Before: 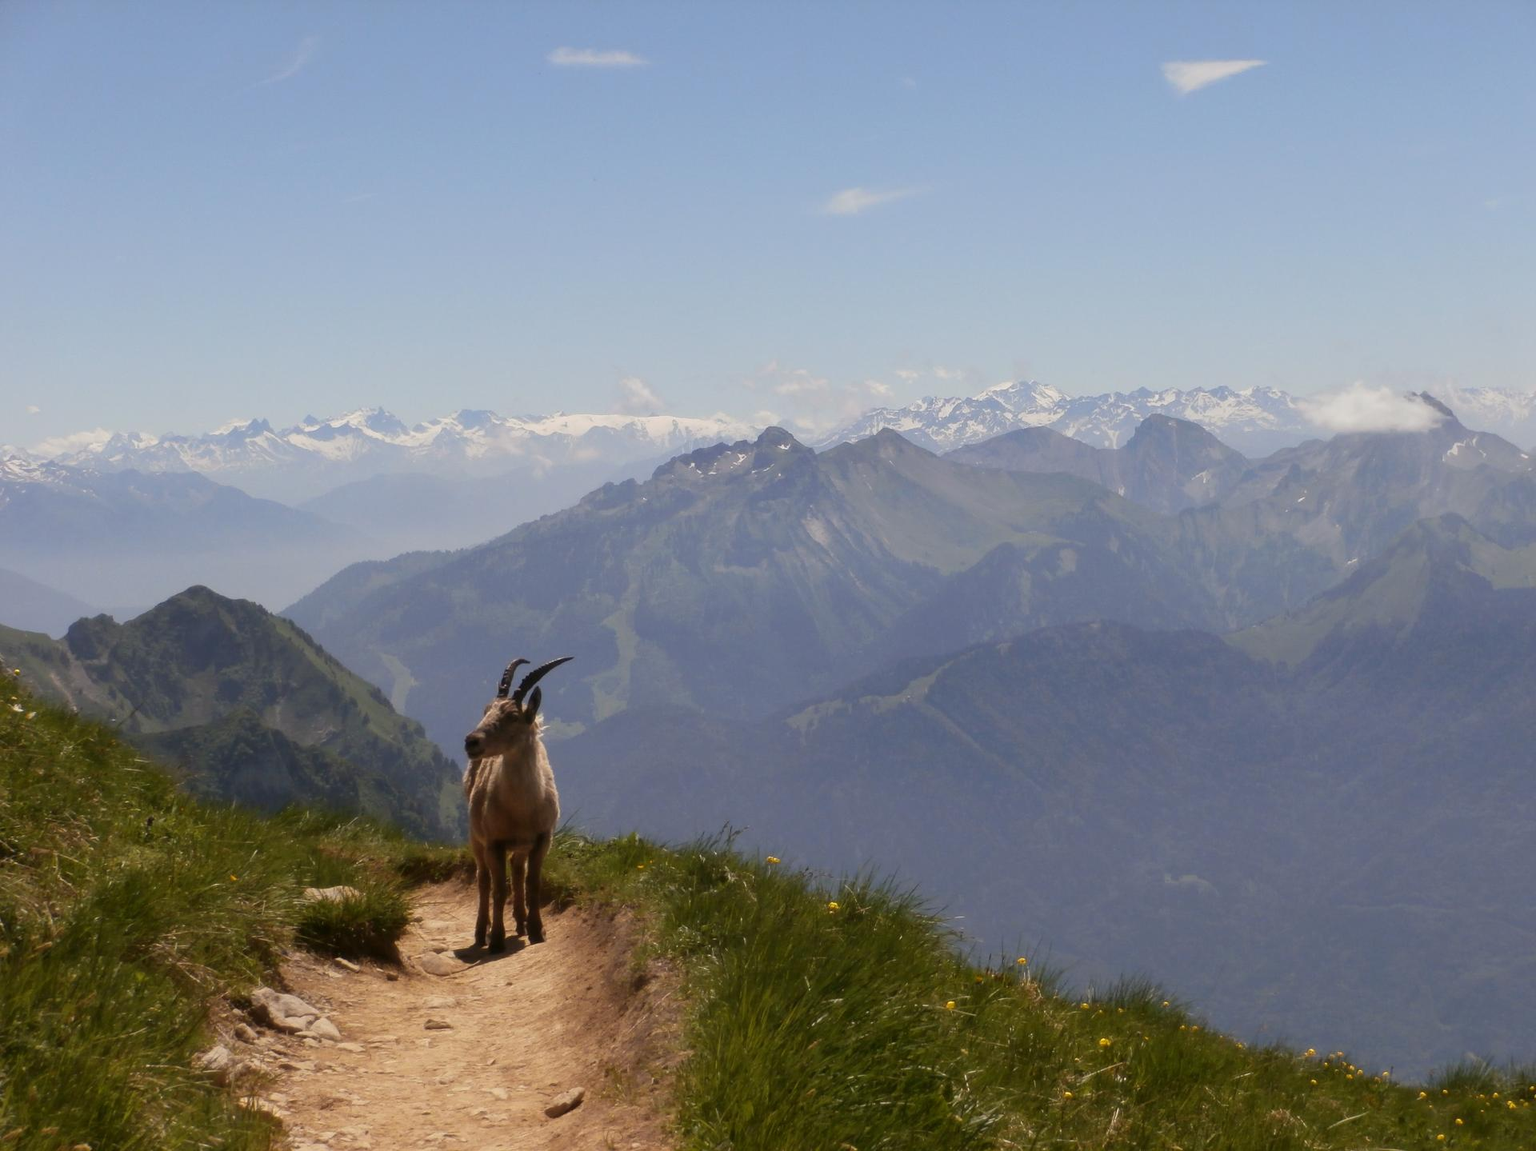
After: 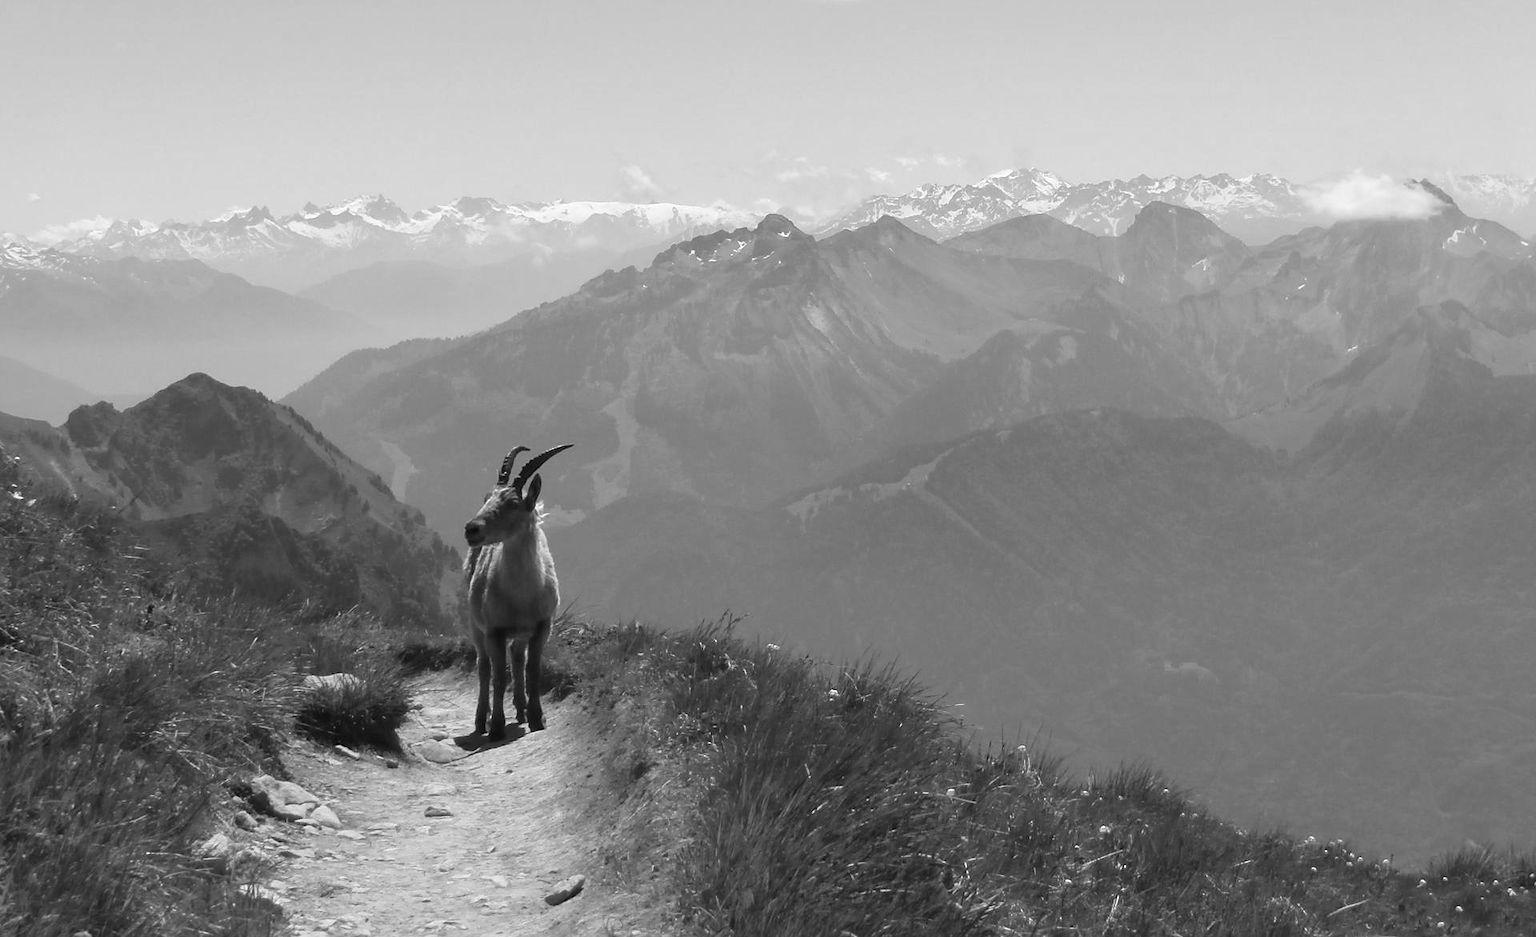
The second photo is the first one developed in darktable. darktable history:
monochrome: size 3.1
exposure: black level correction 0, exposure 0.4 EV, compensate exposure bias true, compensate highlight preservation false
crop and rotate: top 18.507%
sharpen: radius 1.864, amount 0.398, threshold 1.271
